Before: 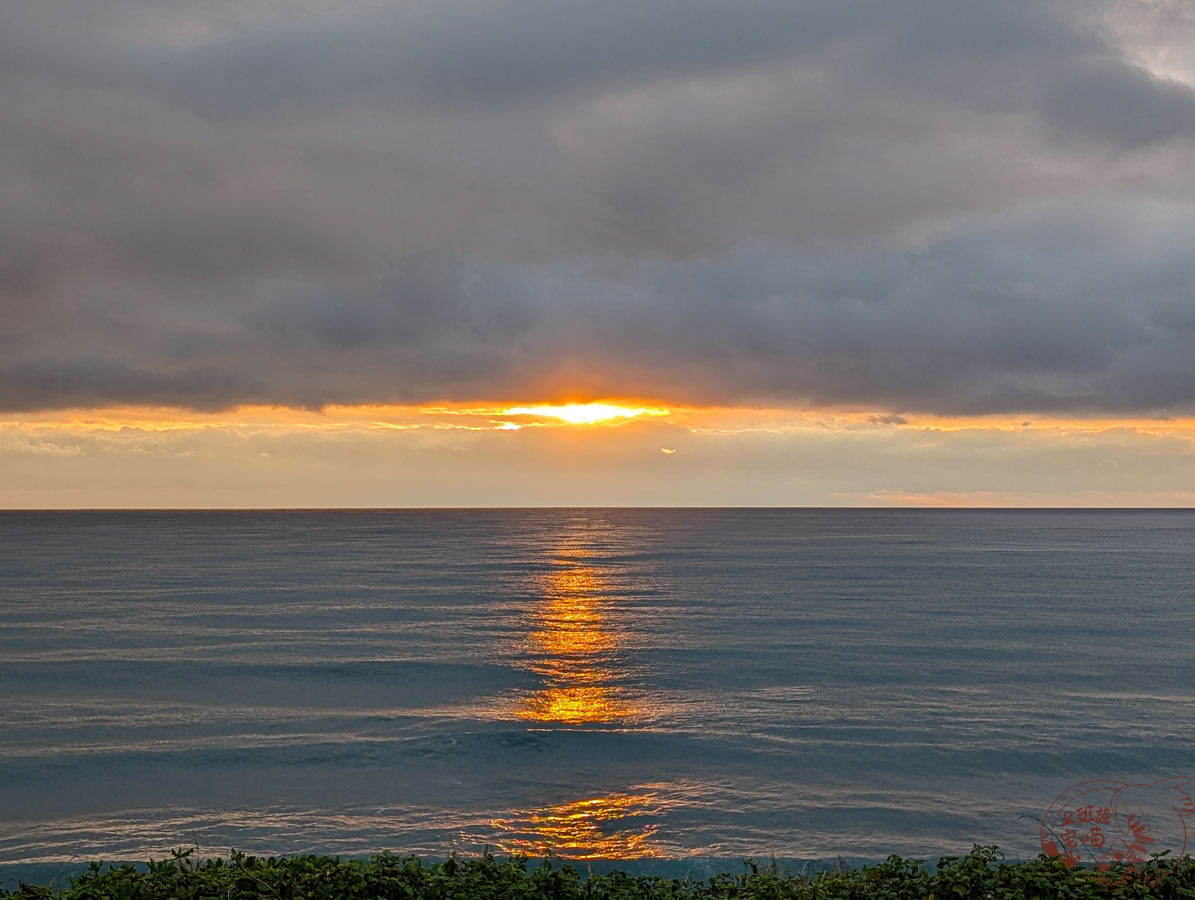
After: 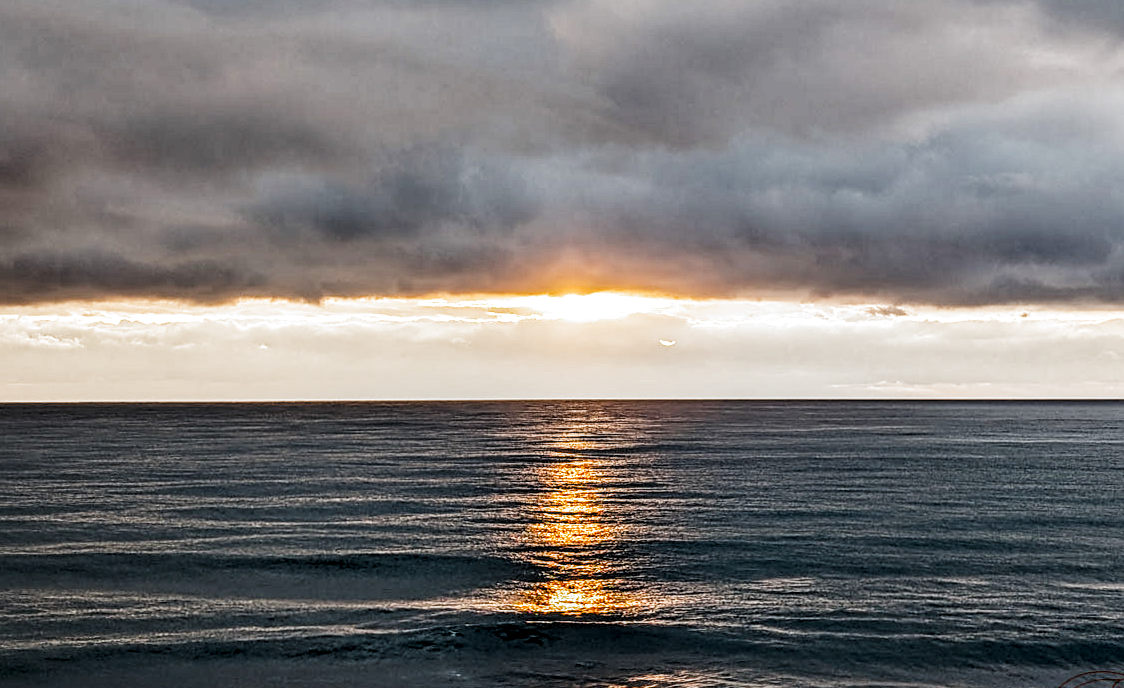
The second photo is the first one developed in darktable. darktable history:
crop and rotate: angle 0.092°, top 11.956%, right 5.723%, bottom 11.328%
local contrast: highlights 77%, shadows 56%, detail 175%, midtone range 0.427
filmic rgb: black relative exposure -5.15 EV, white relative exposure 3.96 EV, hardness 2.9, contrast 1.297, highlights saturation mix -30.25%, add noise in highlights 0.002, preserve chrominance no, color science v3 (2019), use custom middle-gray values true, contrast in highlights soft
tone equalizer: -8 EV -0.723 EV, -7 EV -0.676 EV, -6 EV -0.57 EV, -5 EV -0.381 EV, -3 EV 0.39 EV, -2 EV 0.6 EV, -1 EV 0.682 EV, +0 EV 0.721 EV, edges refinement/feathering 500, mask exposure compensation -1.57 EV, preserve details no
sharpen: amount 0.211
